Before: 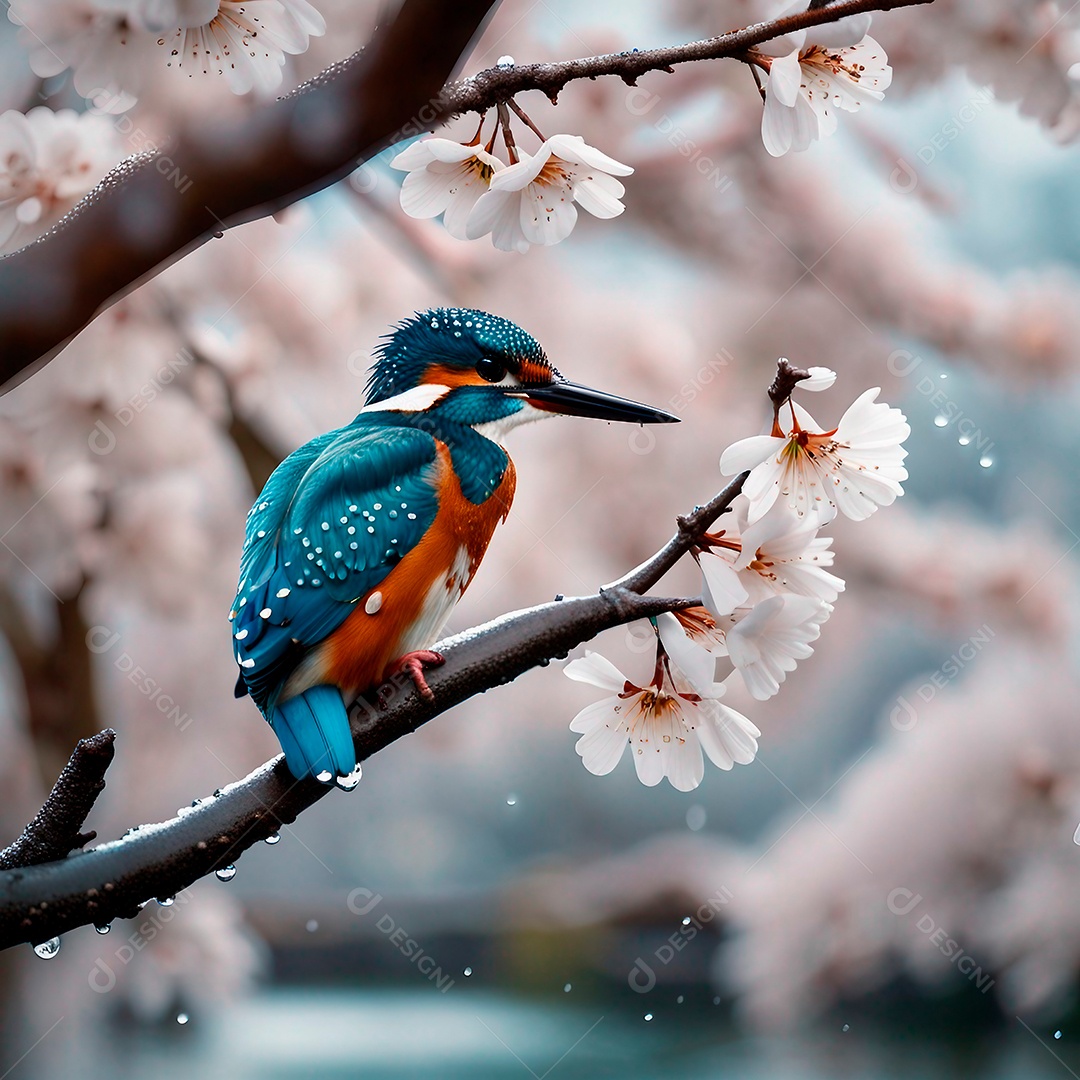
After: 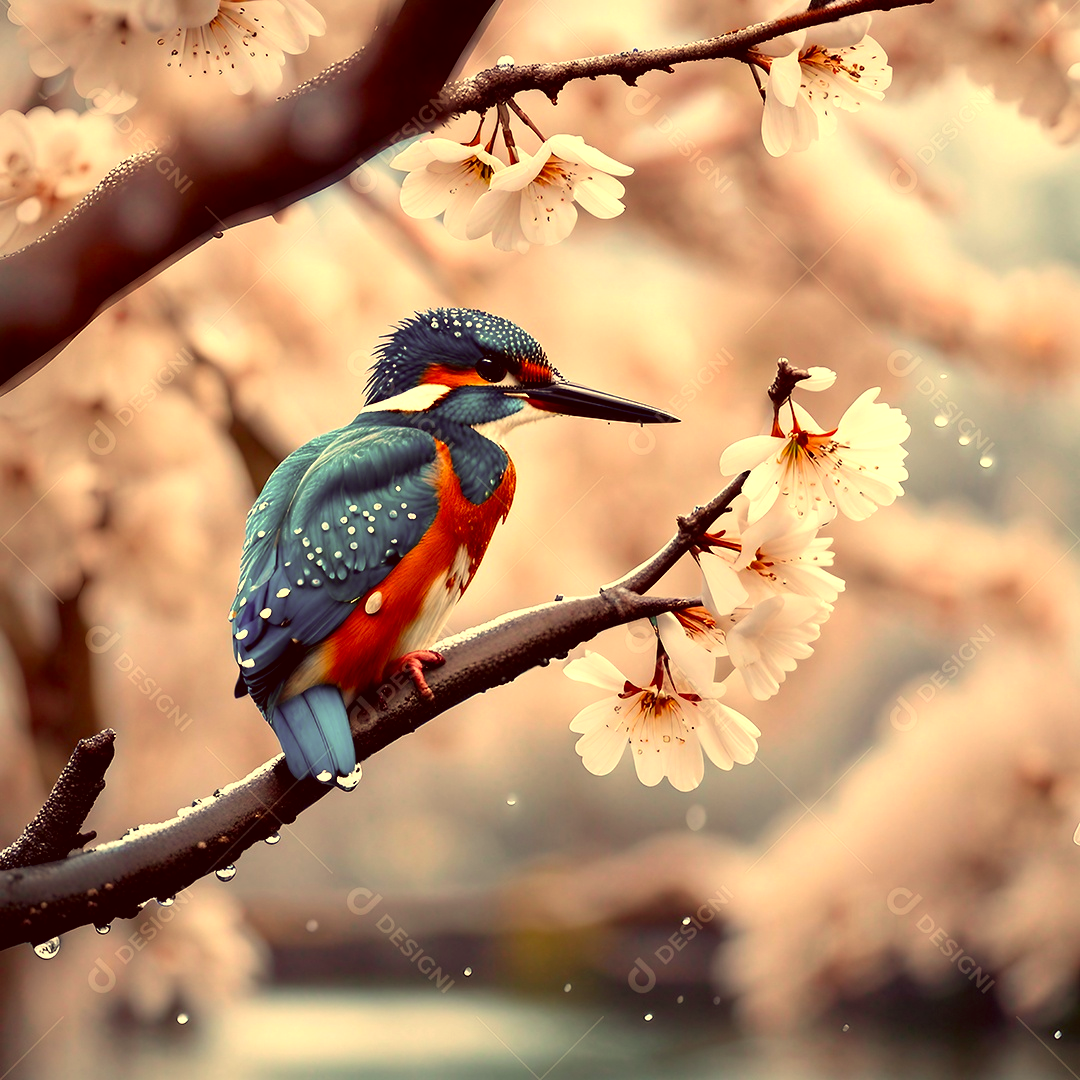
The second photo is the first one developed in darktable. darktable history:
tone equalizer: -8 EV -0.428 EV, -7 EV -0.364 EV, -6 EV -0.369 EV, -5 EV -0.204 EV, -3 EV 0.24 EV, -2 EV 0.336 EV, -1 EV 0.39 EV, +0 EV 0.386 EV, smoothing diameter 24.9%, edges refinement/feathering 9.01, preserve details guided filter
color correction: highlights a* 10.02, highlights b* 39.4, shadows a* 14.41, shadows b* 3.63
